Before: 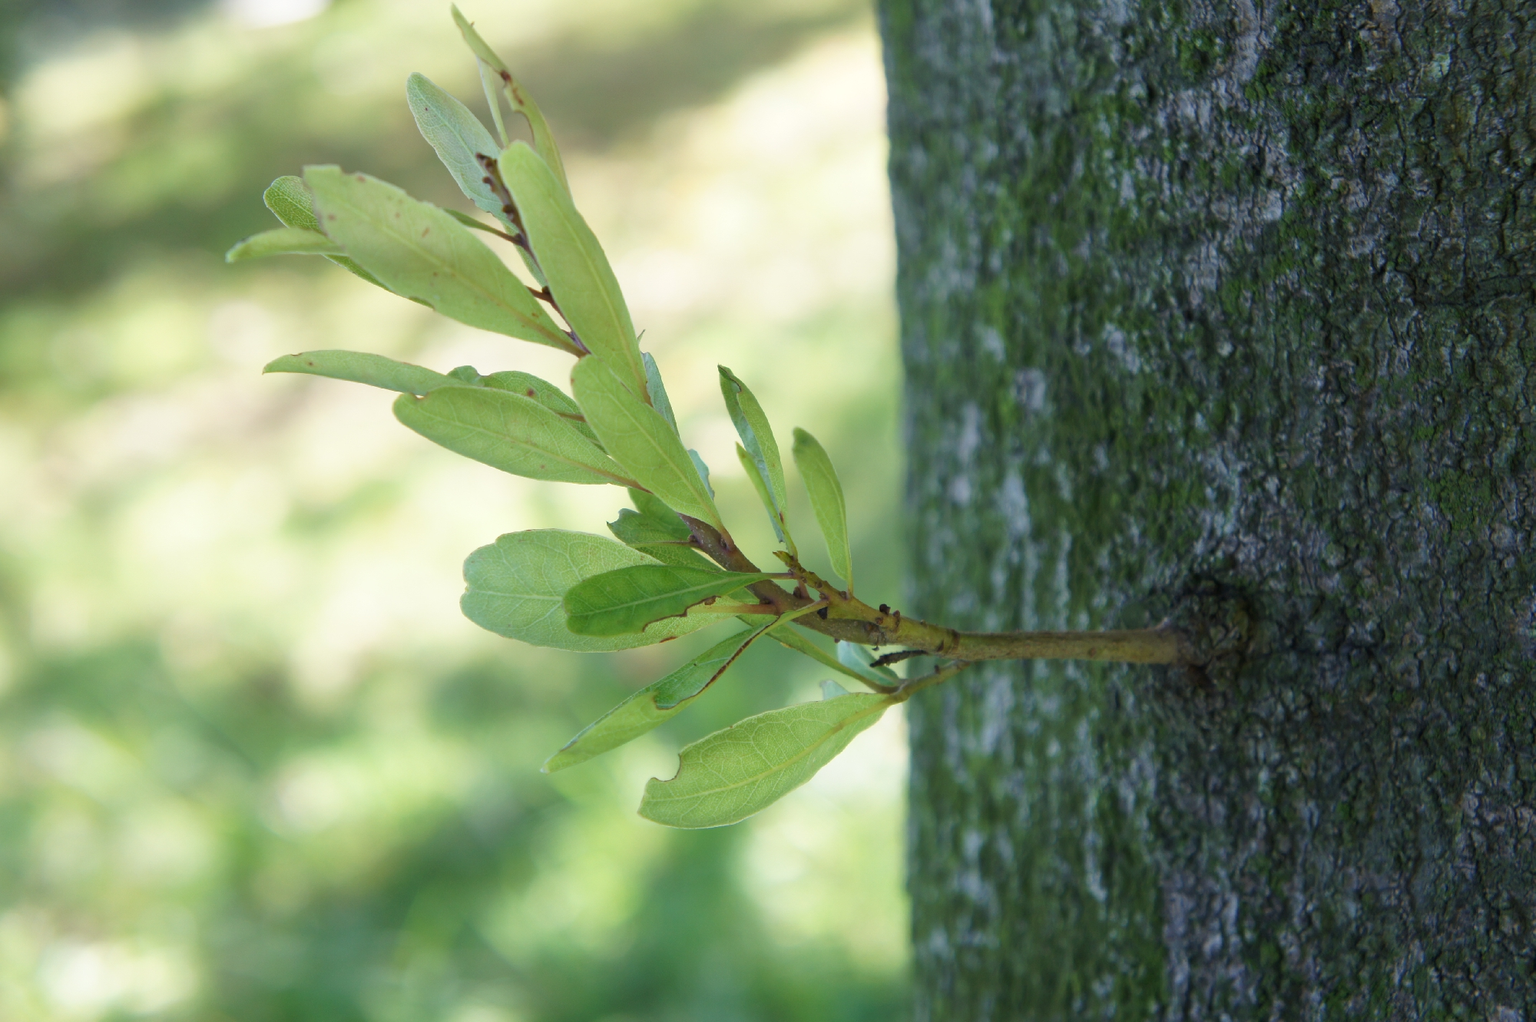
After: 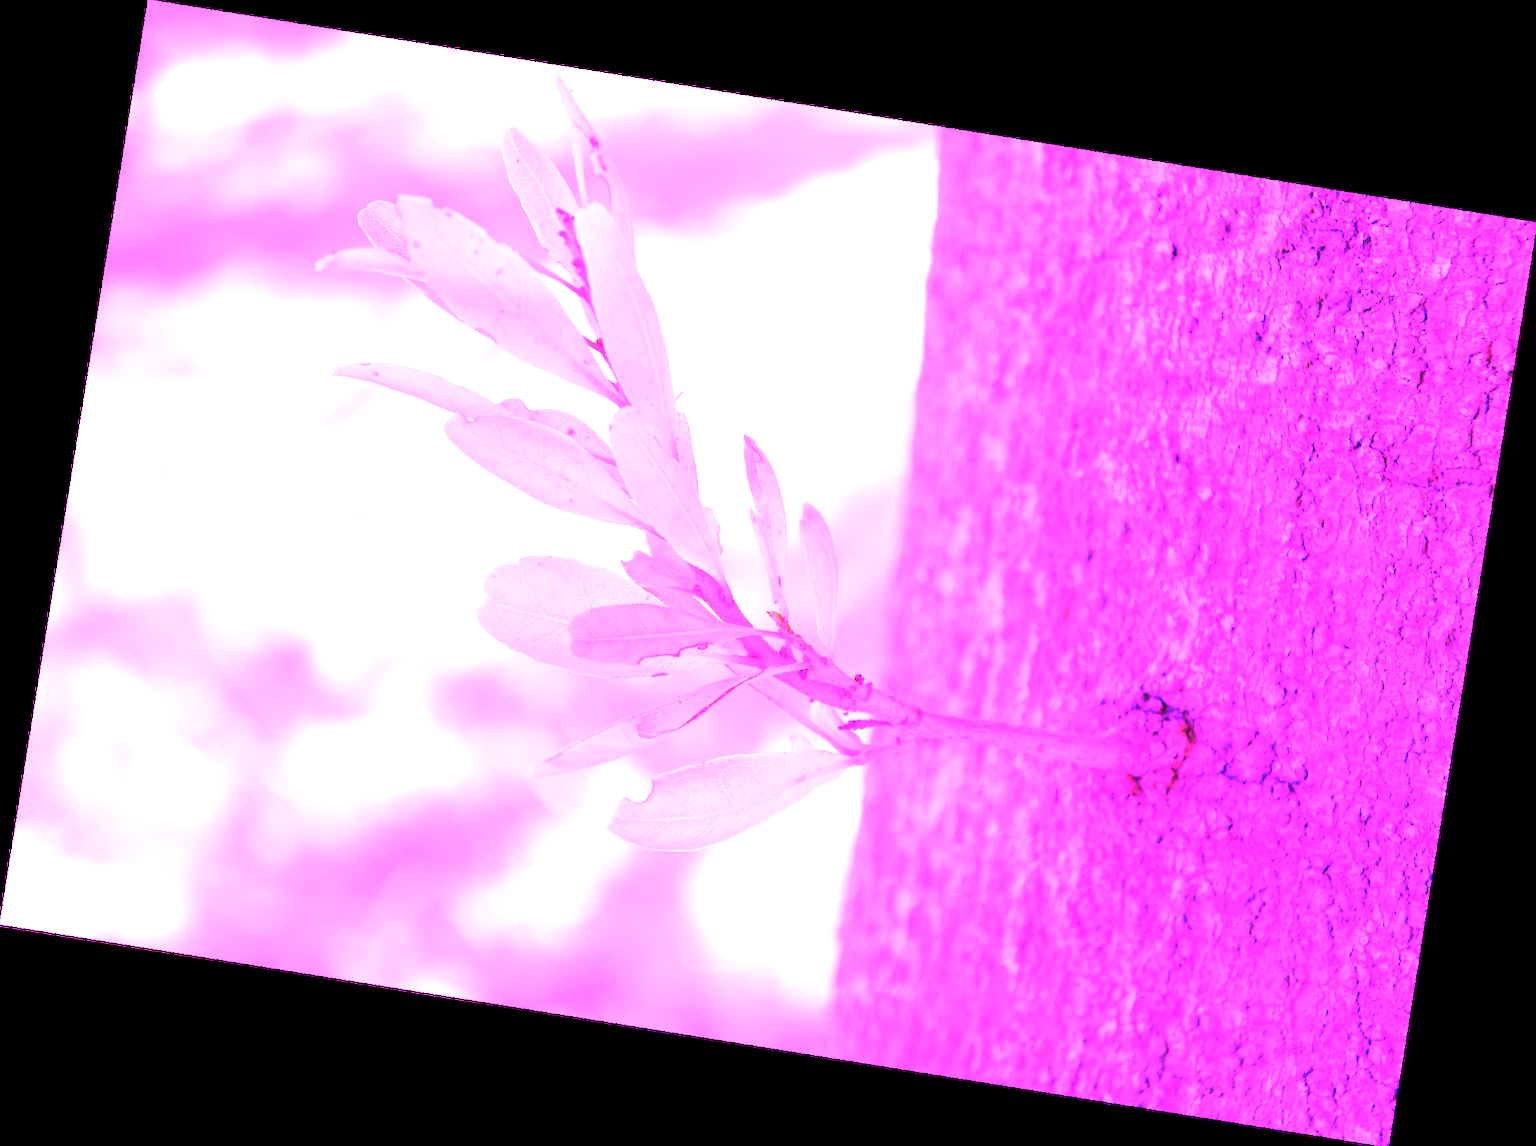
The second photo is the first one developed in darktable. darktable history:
rotate and perspective: rotation 9.12°, automatic cropping off
white balance: red 8, blue 8
rgb levels: levels [[0.01, 0.419, 0.839], [0, 0.5, 1], [0, 0.5, 1]]
exposure: exposure 0.6 EV, compensate highlight preservation false
